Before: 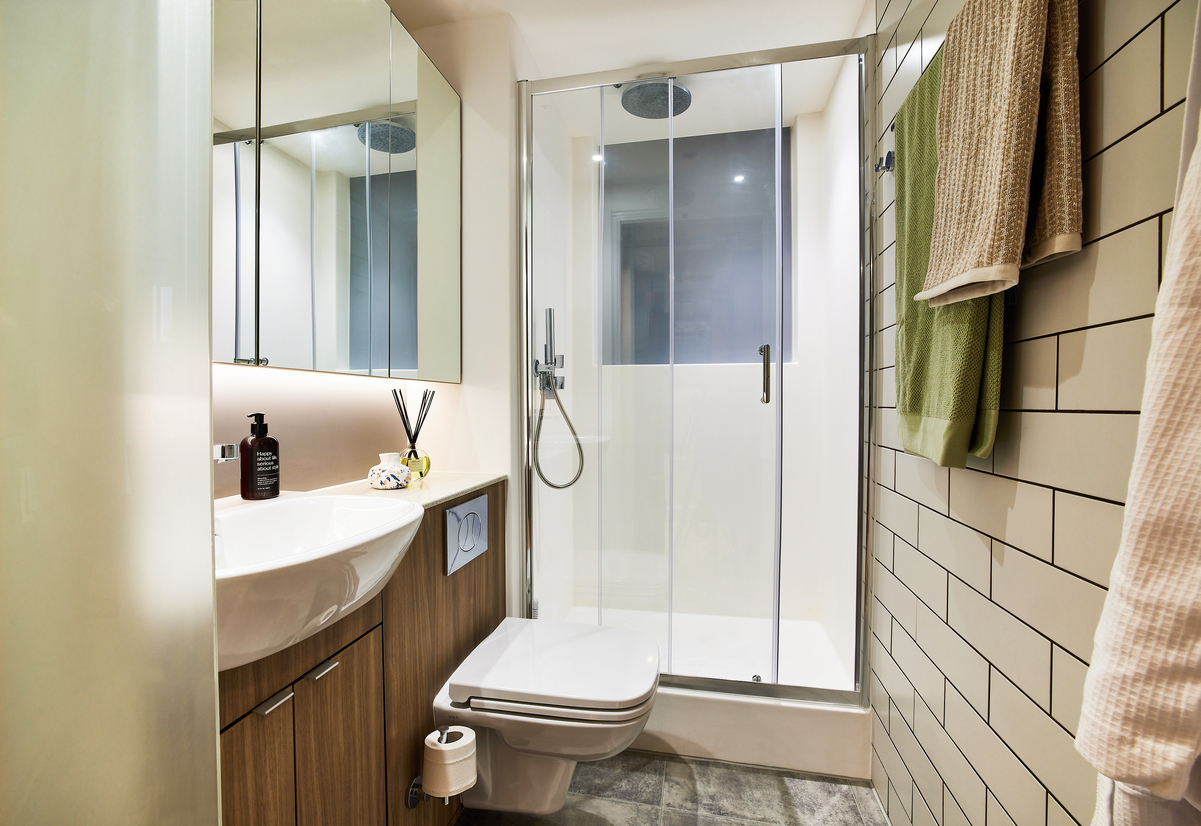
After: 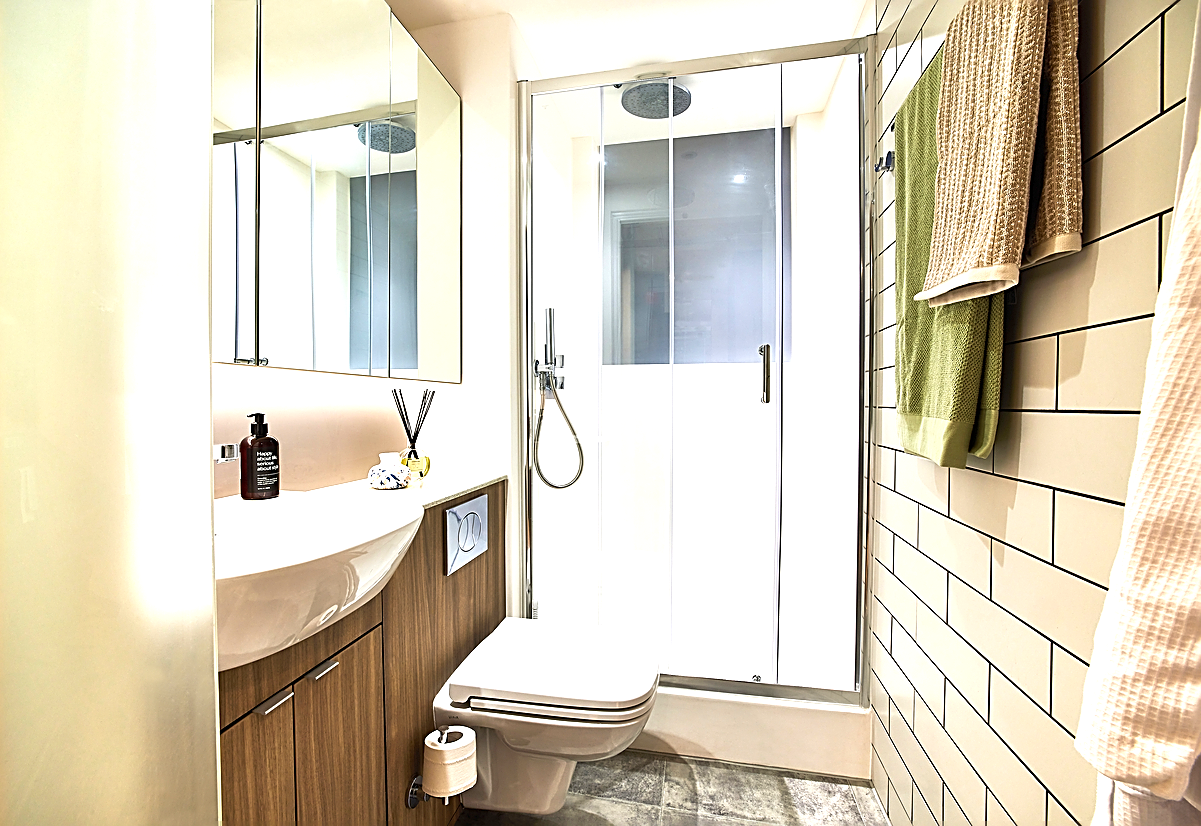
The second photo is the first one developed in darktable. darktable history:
tone equalizer: on, module defaults
sharpen: amount 0.901
exposure: black level correction 0, exposure 0.9 EV, compensate highlight preservation false
